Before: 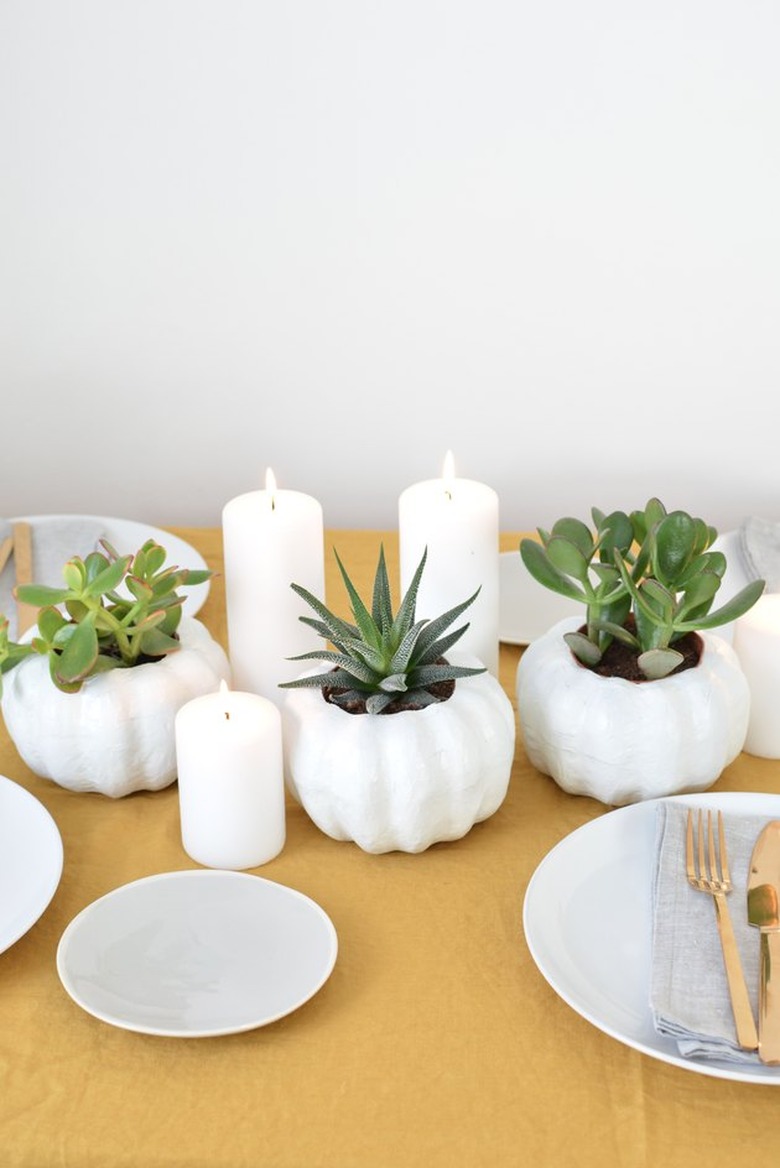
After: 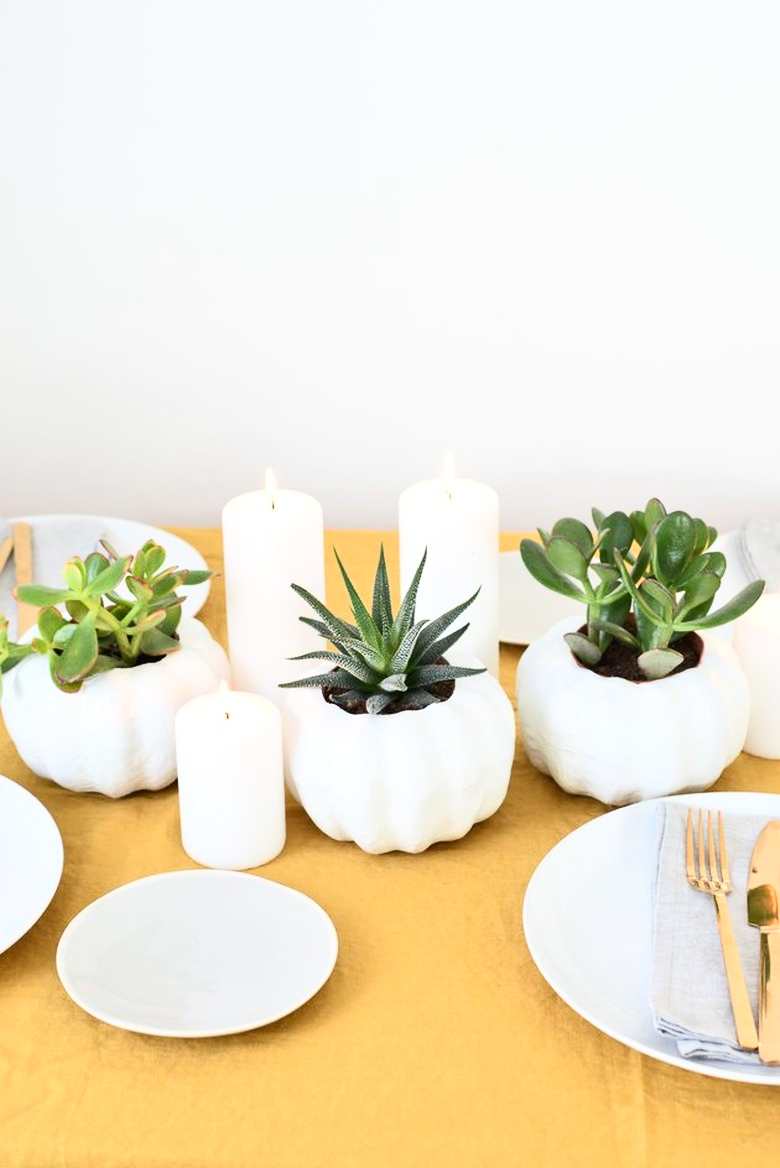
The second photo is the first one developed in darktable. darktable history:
base curve: curves: ch0 [(0, 0) (0.005, 0.002) (0.193, 0.295) (0.399, 0.664) (0.75, 0.928) (1, 1)]
shadows and highlights: shadows 32, highlights -32, soften with gaussian
